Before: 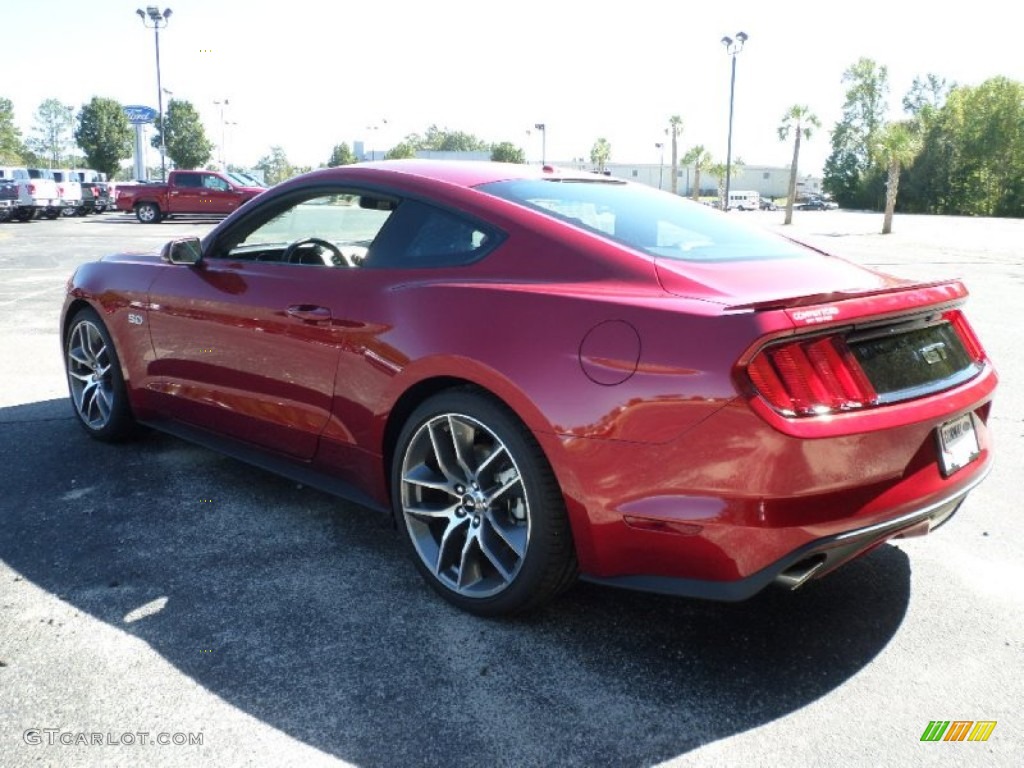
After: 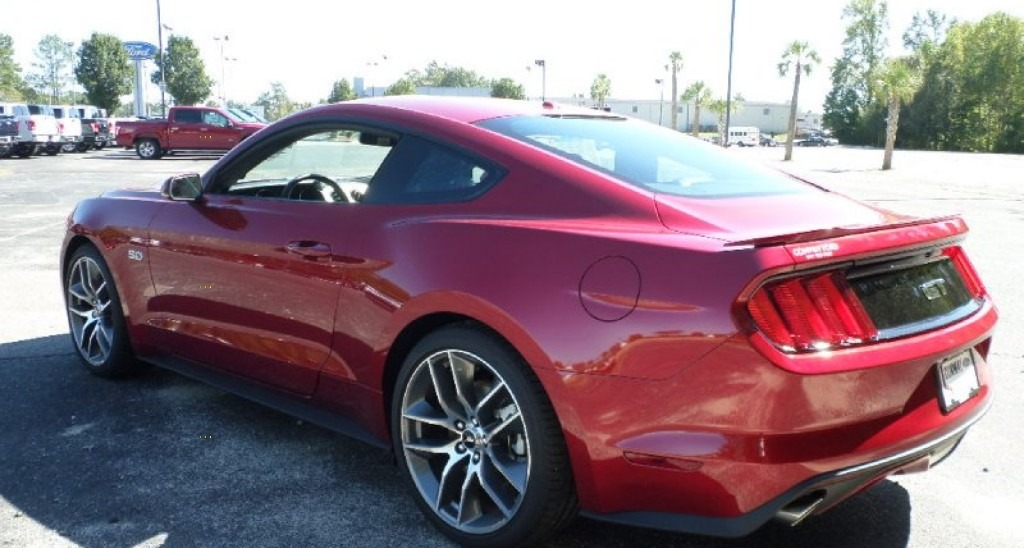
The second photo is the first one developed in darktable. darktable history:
crop and rotate: top 8.37%, bottom 20.207%
